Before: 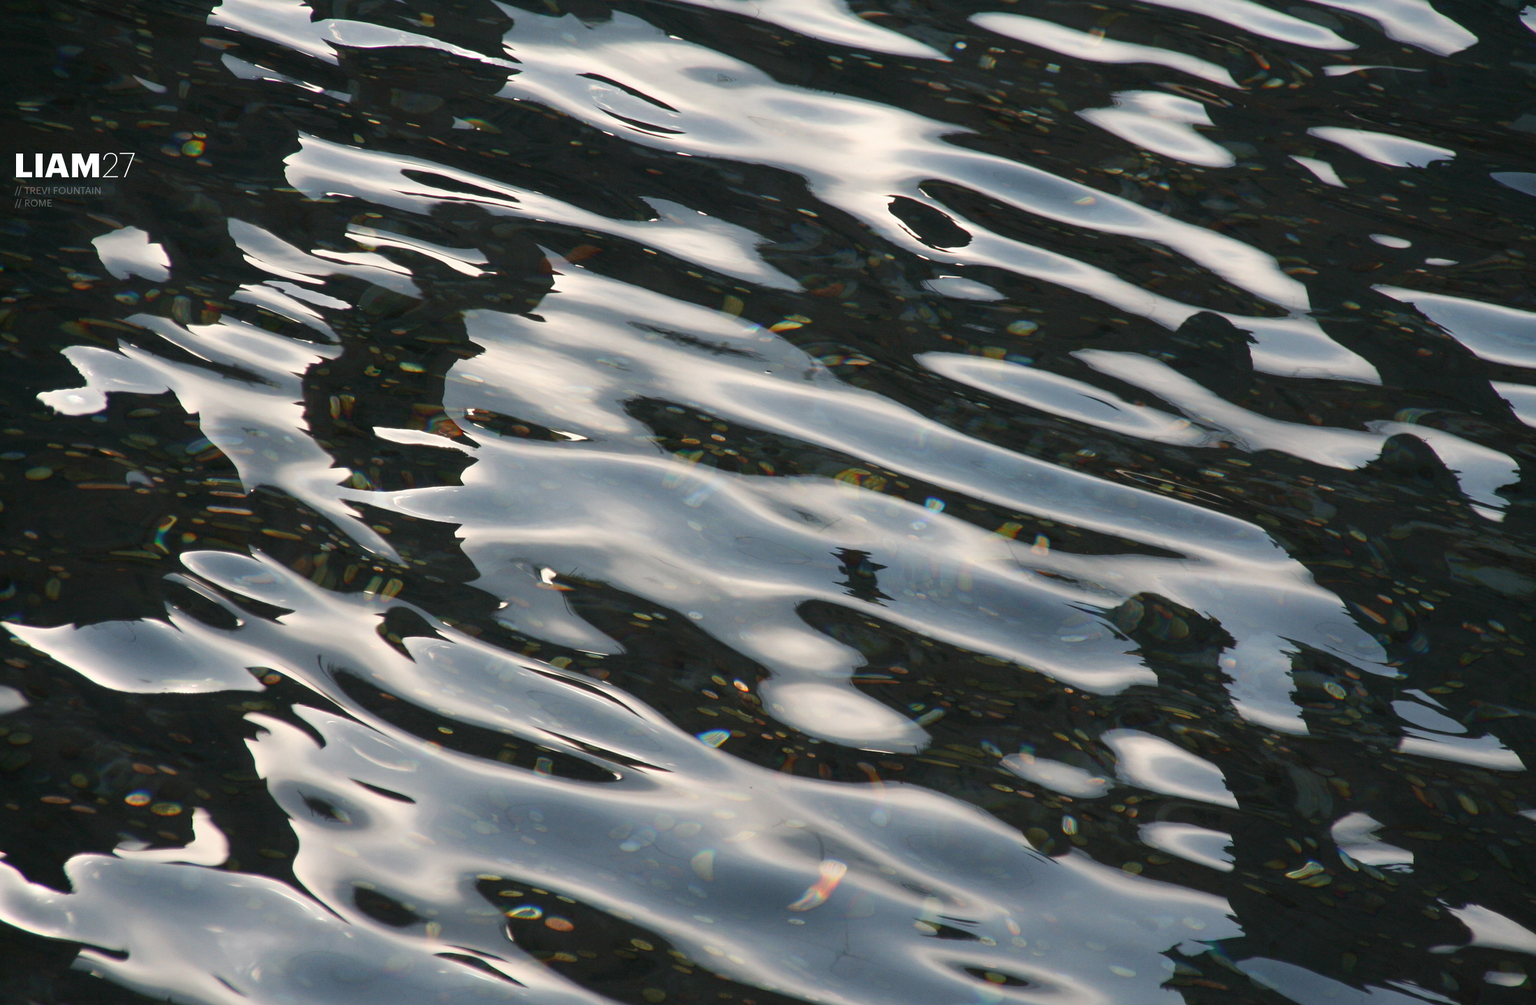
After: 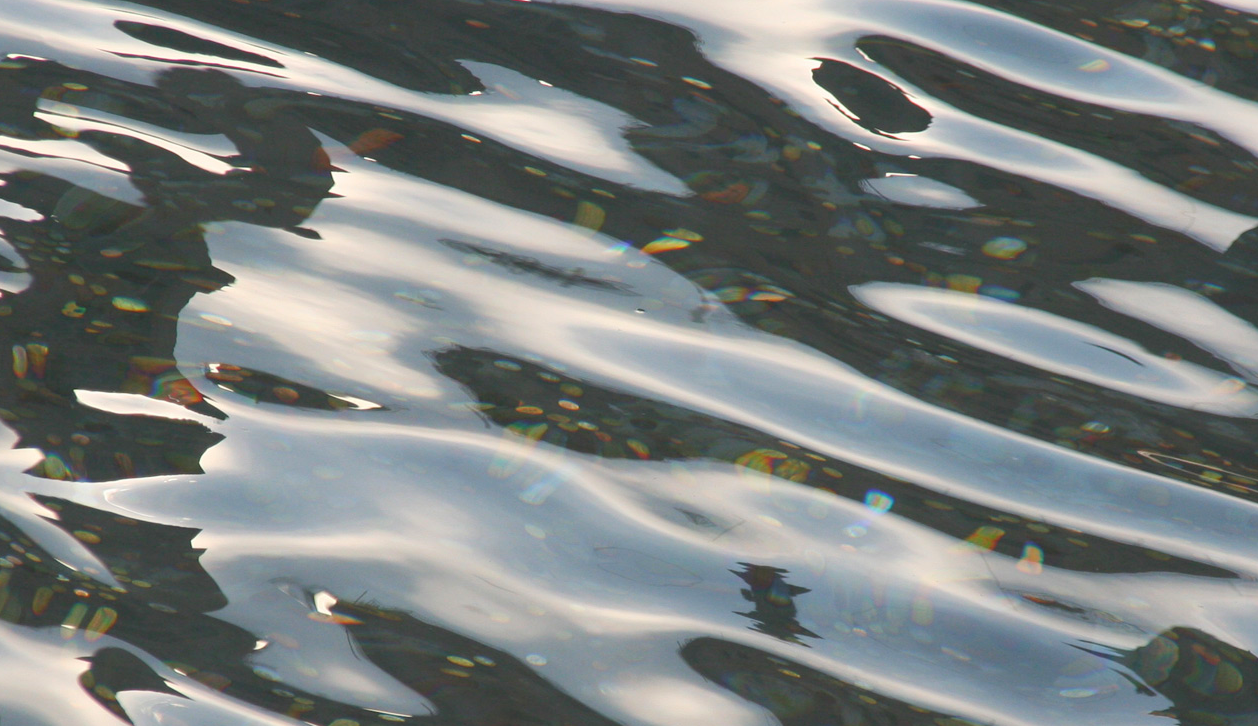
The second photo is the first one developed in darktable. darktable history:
contrast brightness saturation: contrast -0.28
white balance: emerald 1
crop: left 20.932%, top 15.471%, right 21.848%, bottom 34.081%
exposure: exposure 0.657 EV, compensate highlight preservation false
color balance rgb: linear chroma grading › global chroma 1.5%, linear chroma grading › mid-tones -1%, perceptual saturation grading › global saturation -3%, perceptual saturation grading › shadows -2%
